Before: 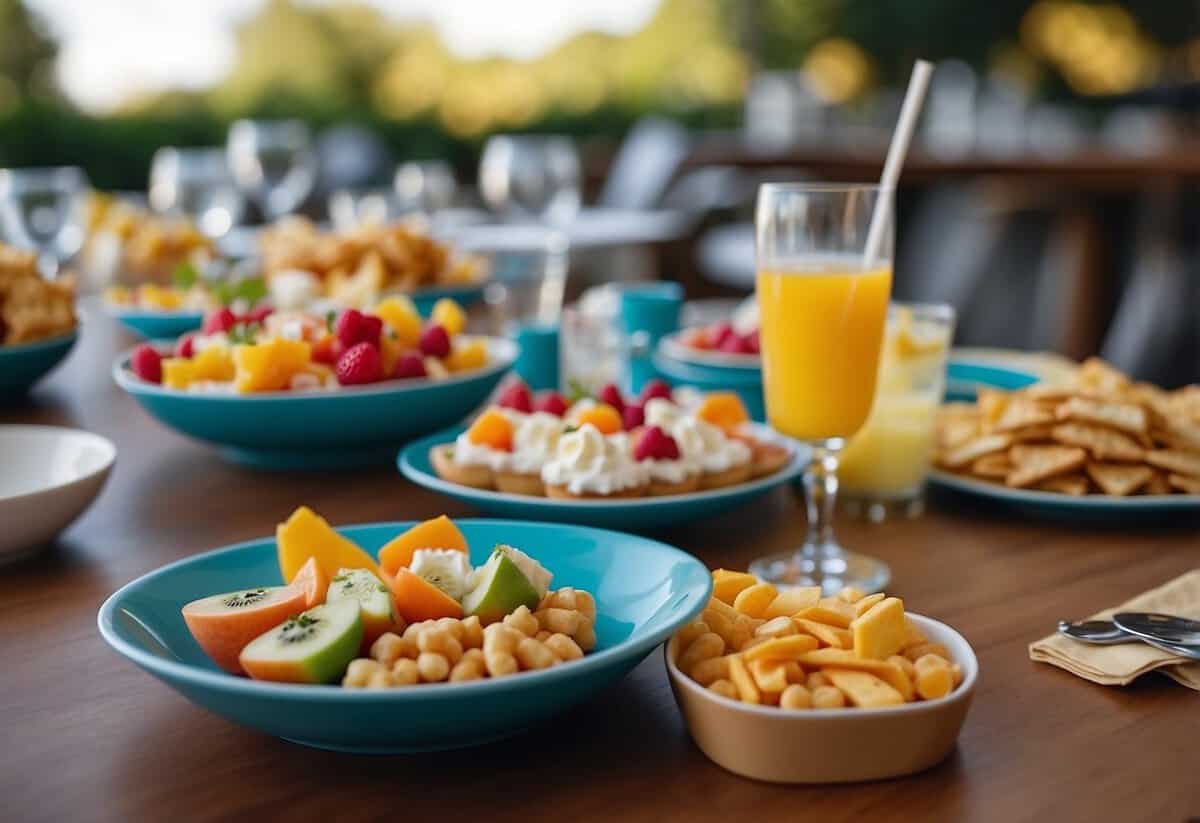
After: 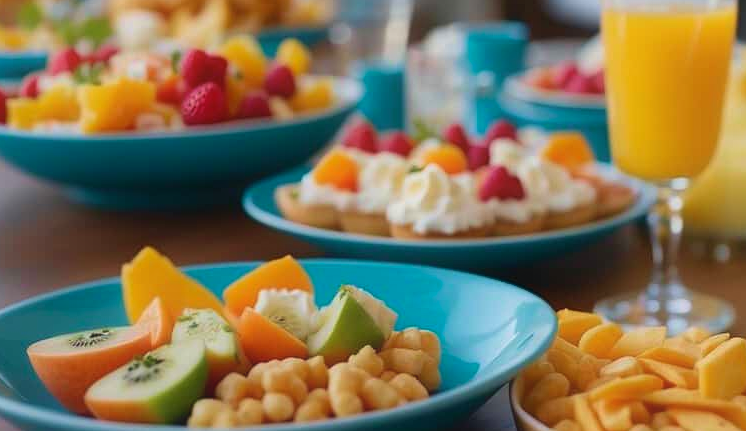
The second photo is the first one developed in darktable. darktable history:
contrast equalizer: y [[0.48, 0.654, 0.731, 0.706, 0.772, 0.382], [0.55 ×6], [0 ×6], [0 ×6], [0 ×6]], mix -0.298
velvia: on, module defaults
crop: left 12.948%, top 31.707%, right 24.804%, bottom 15.806%
